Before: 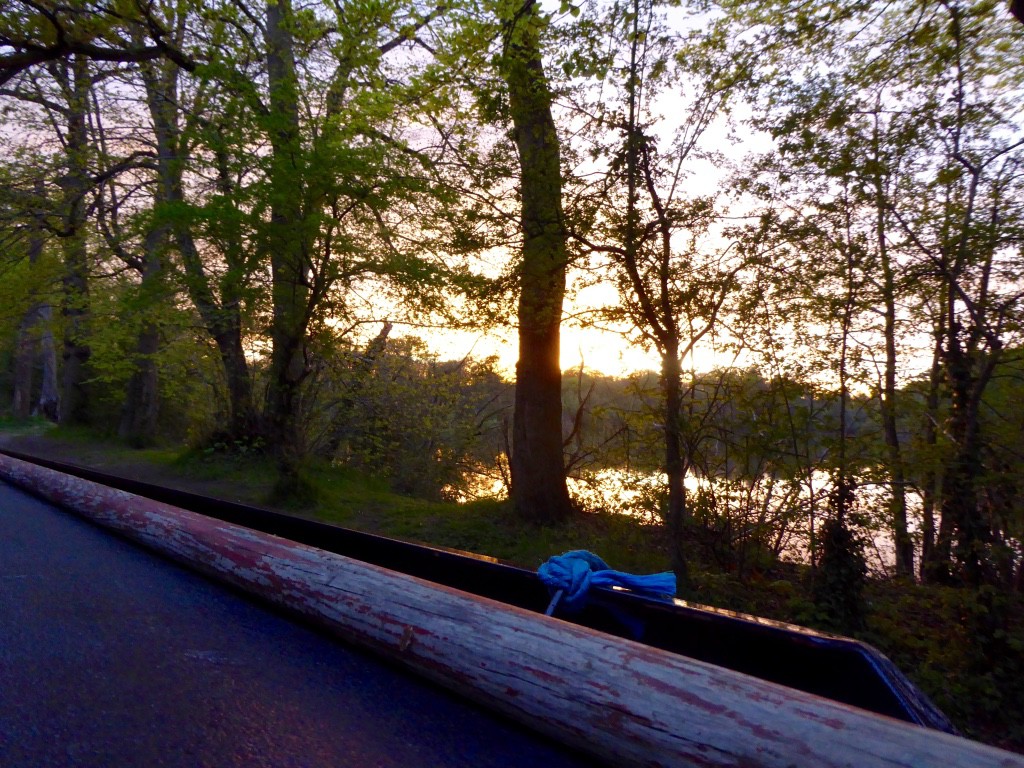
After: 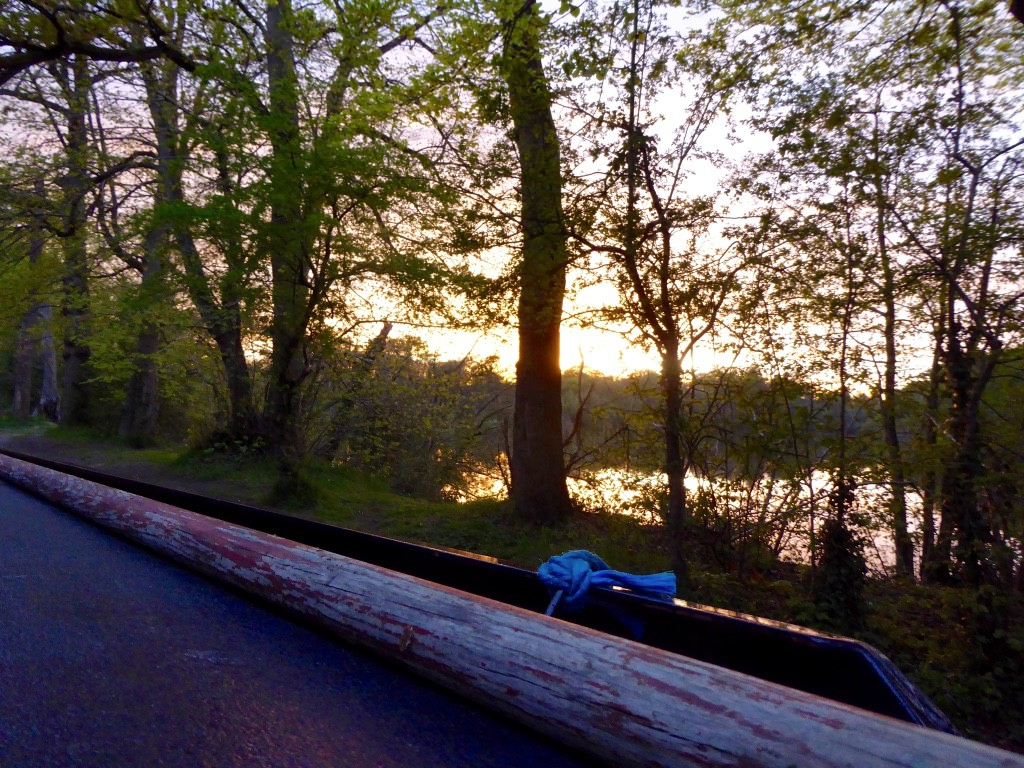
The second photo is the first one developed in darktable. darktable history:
shadows and highlights: shadows 25.71, highlights -47.88, soften with gaussian
